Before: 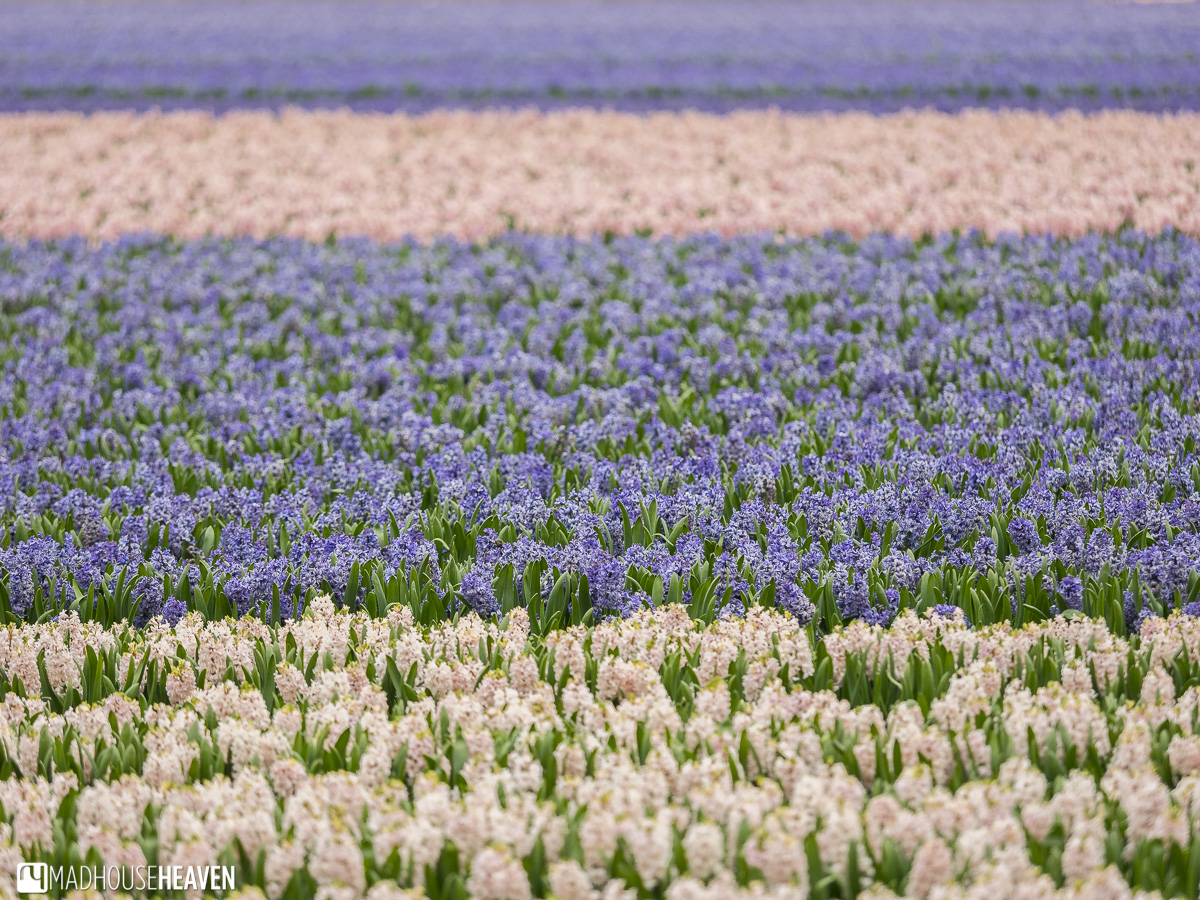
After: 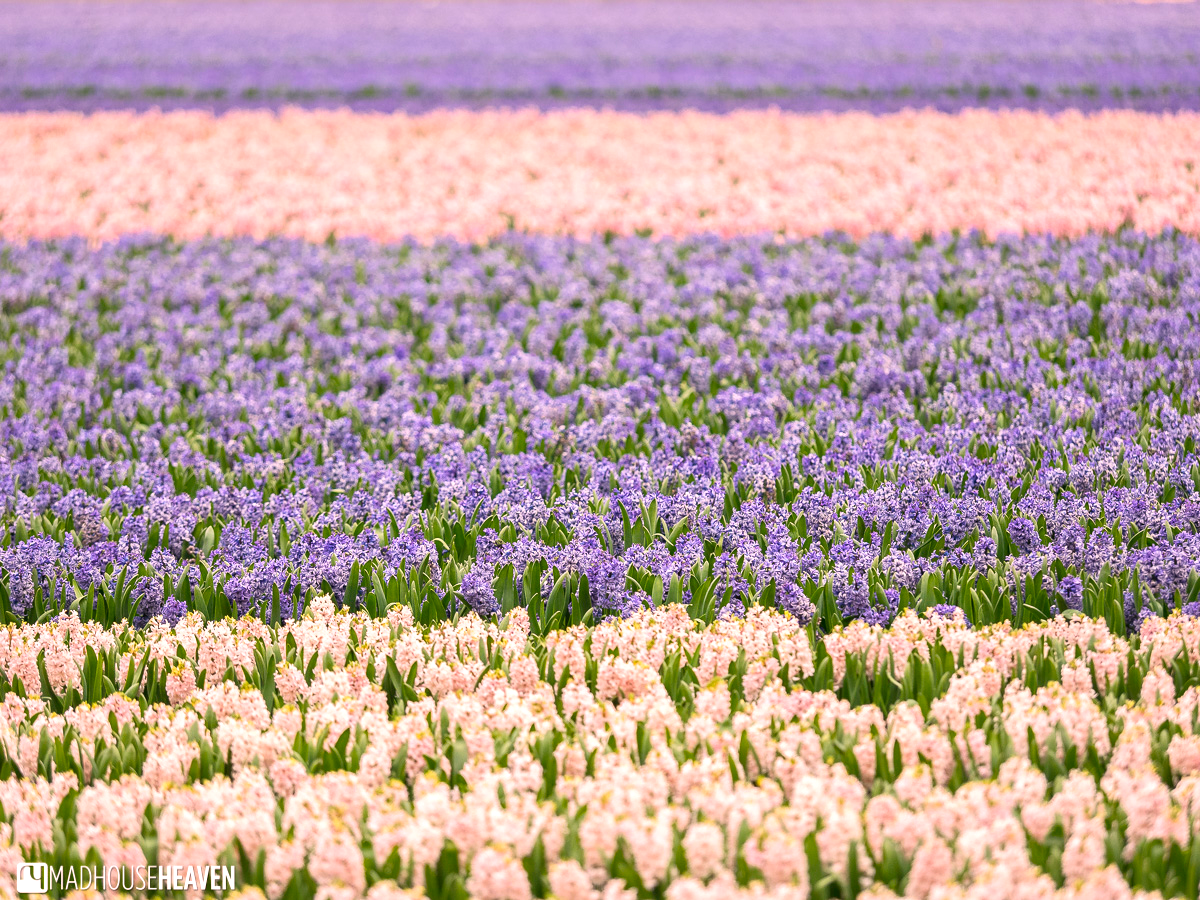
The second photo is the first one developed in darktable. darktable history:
exposure: black level correction 0, exposure 0.5 EV, compensate exposure bias true, compensate highlight preservation false
color correction: highlights a* 14.52, highlights b* 4.84
